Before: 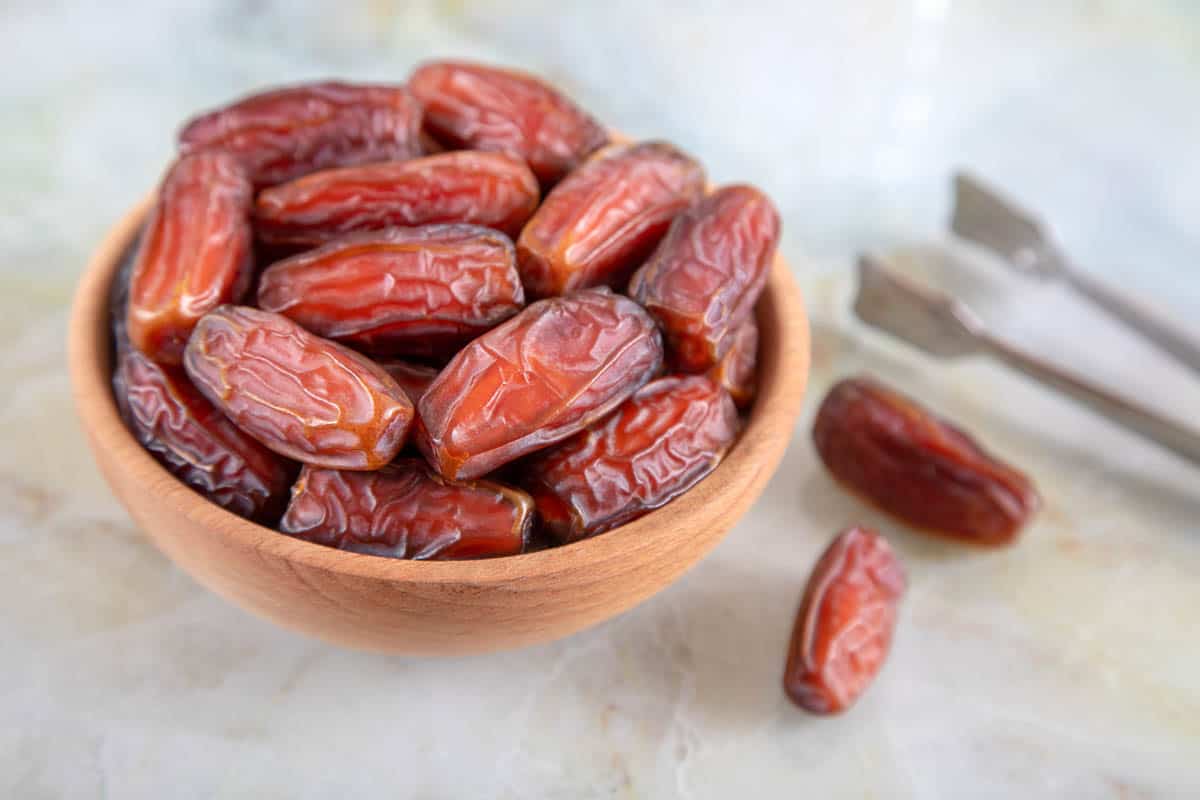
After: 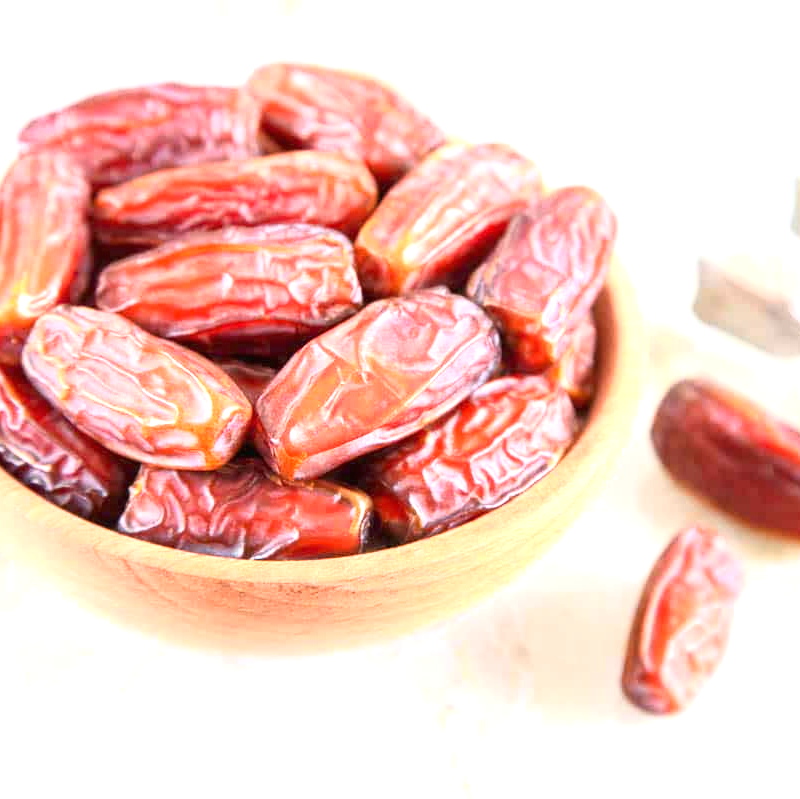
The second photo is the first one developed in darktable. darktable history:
crop and rotate: left 13.537%, right 19.796%
base curve: curves: ch0 [(0, 0) (0.666, 0.806) (1, 1)]
exposure: black level correction 0, exposure 1.388 EV, compensate exposure bias true, compensate highlight preservation false
